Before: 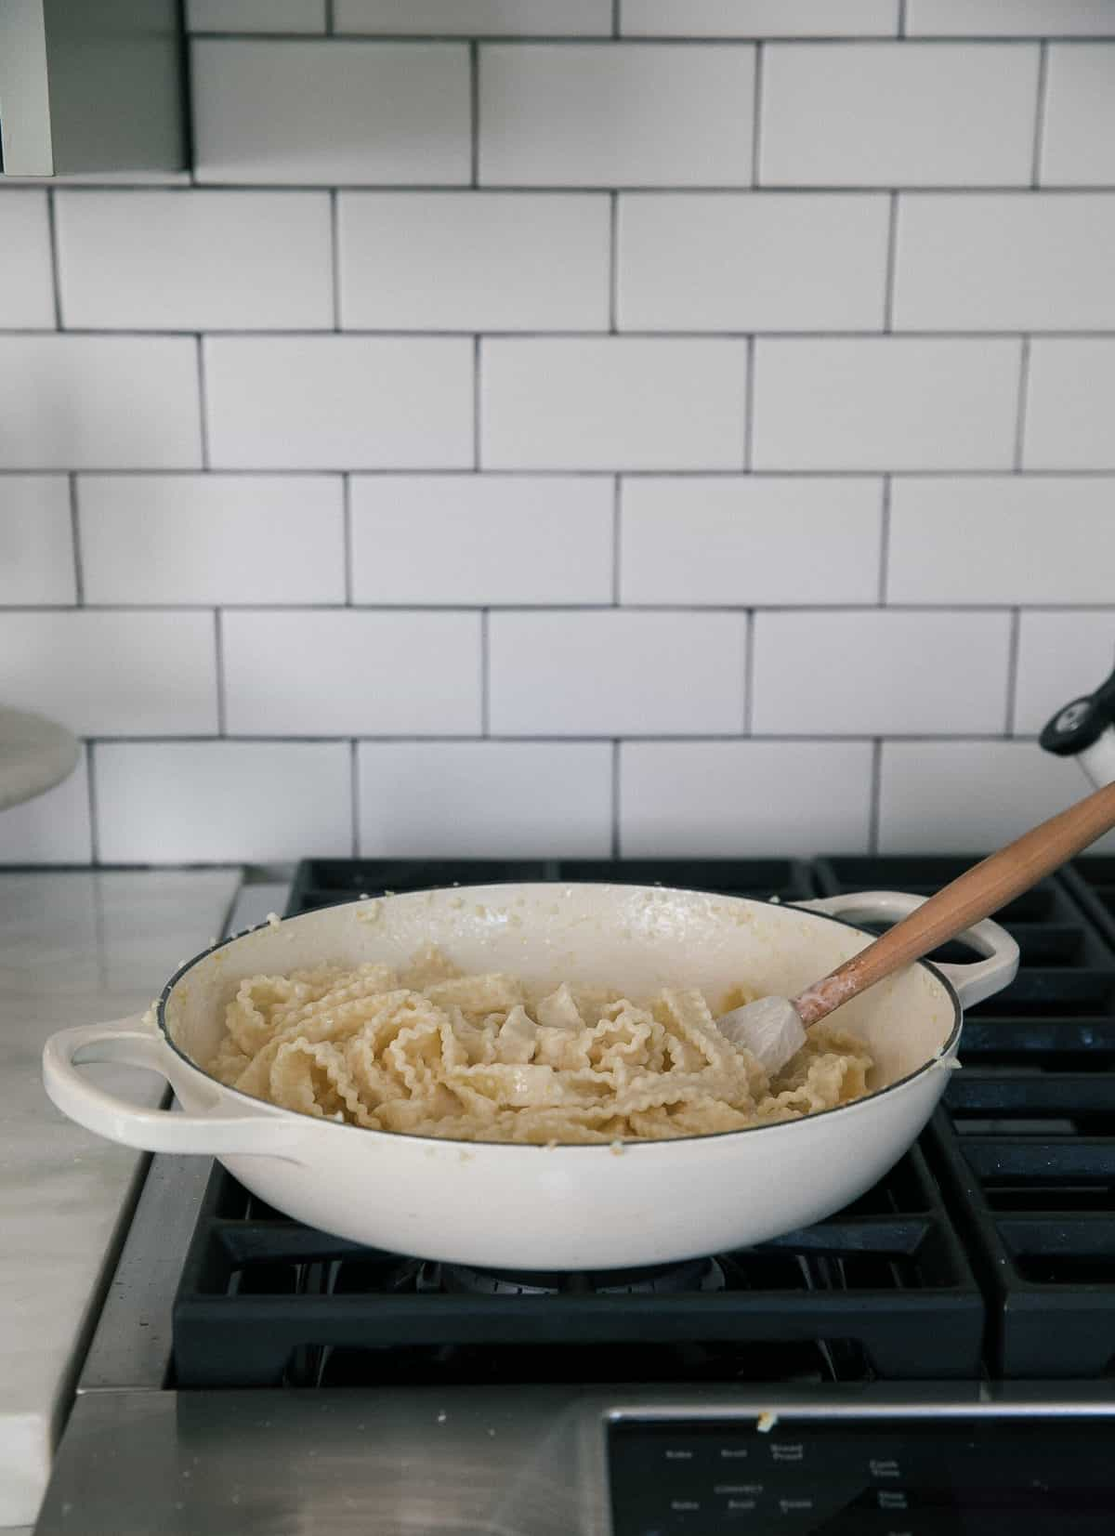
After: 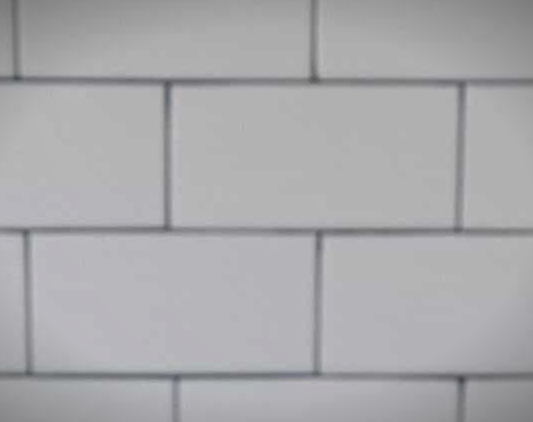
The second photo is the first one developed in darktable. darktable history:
shadows and highlights: on, module defaults
crop: left 28.913%, top 16.819%, right 26.612%, bottom 57.63%
vignetting: fall-off start 100.23%, width/height ratio 1.305, unbound false
